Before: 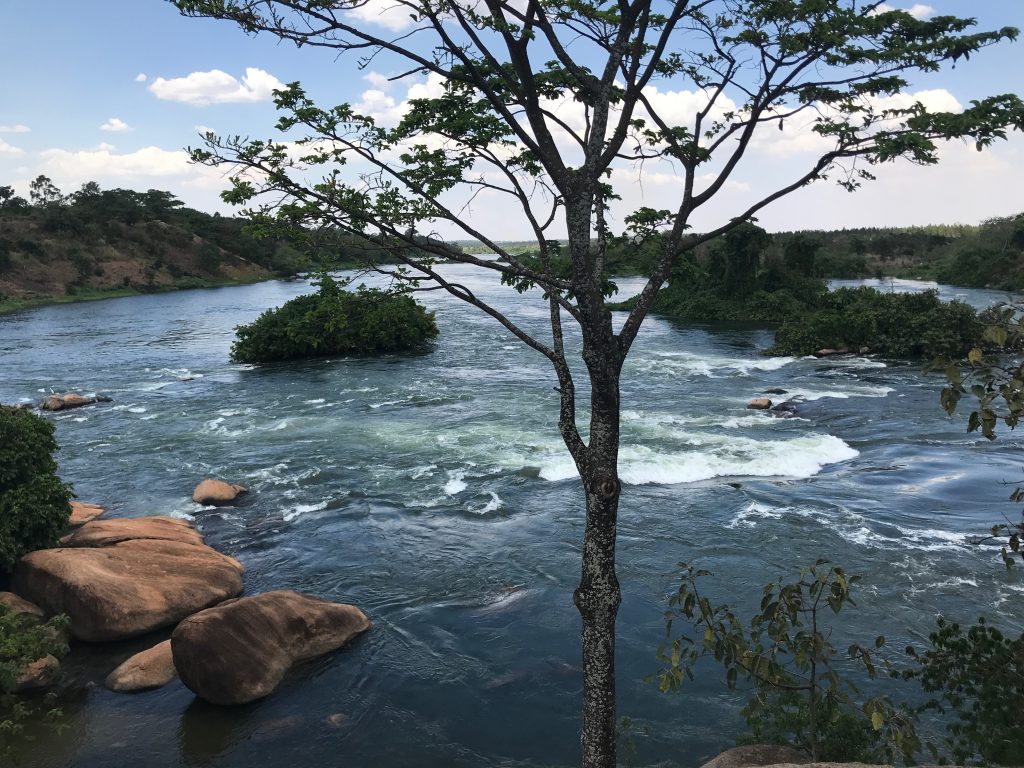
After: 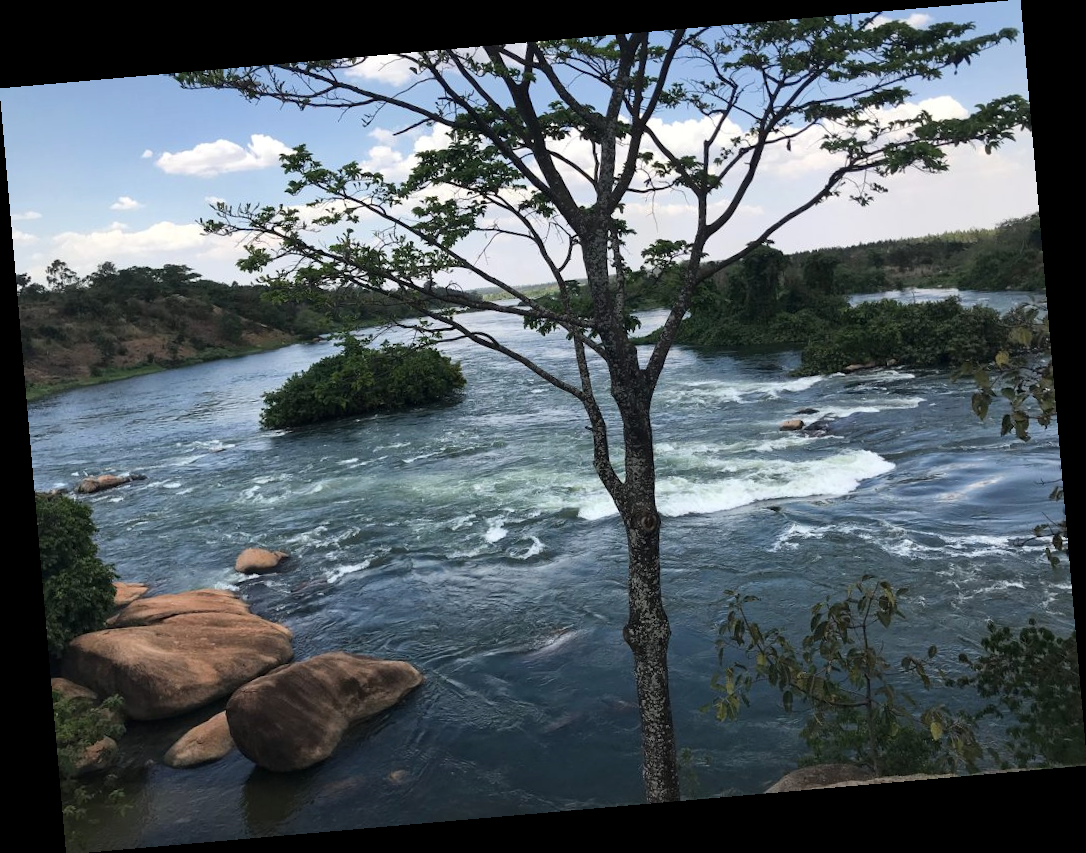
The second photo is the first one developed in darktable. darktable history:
contrast brightness saturation: saturation -0.04
rotate and perspective: rotation -4.98°, automatic cropping off
local contrast: mode bilateral grid, contrast 10, coarseness 25, detail 115%, midtone range 0.2
